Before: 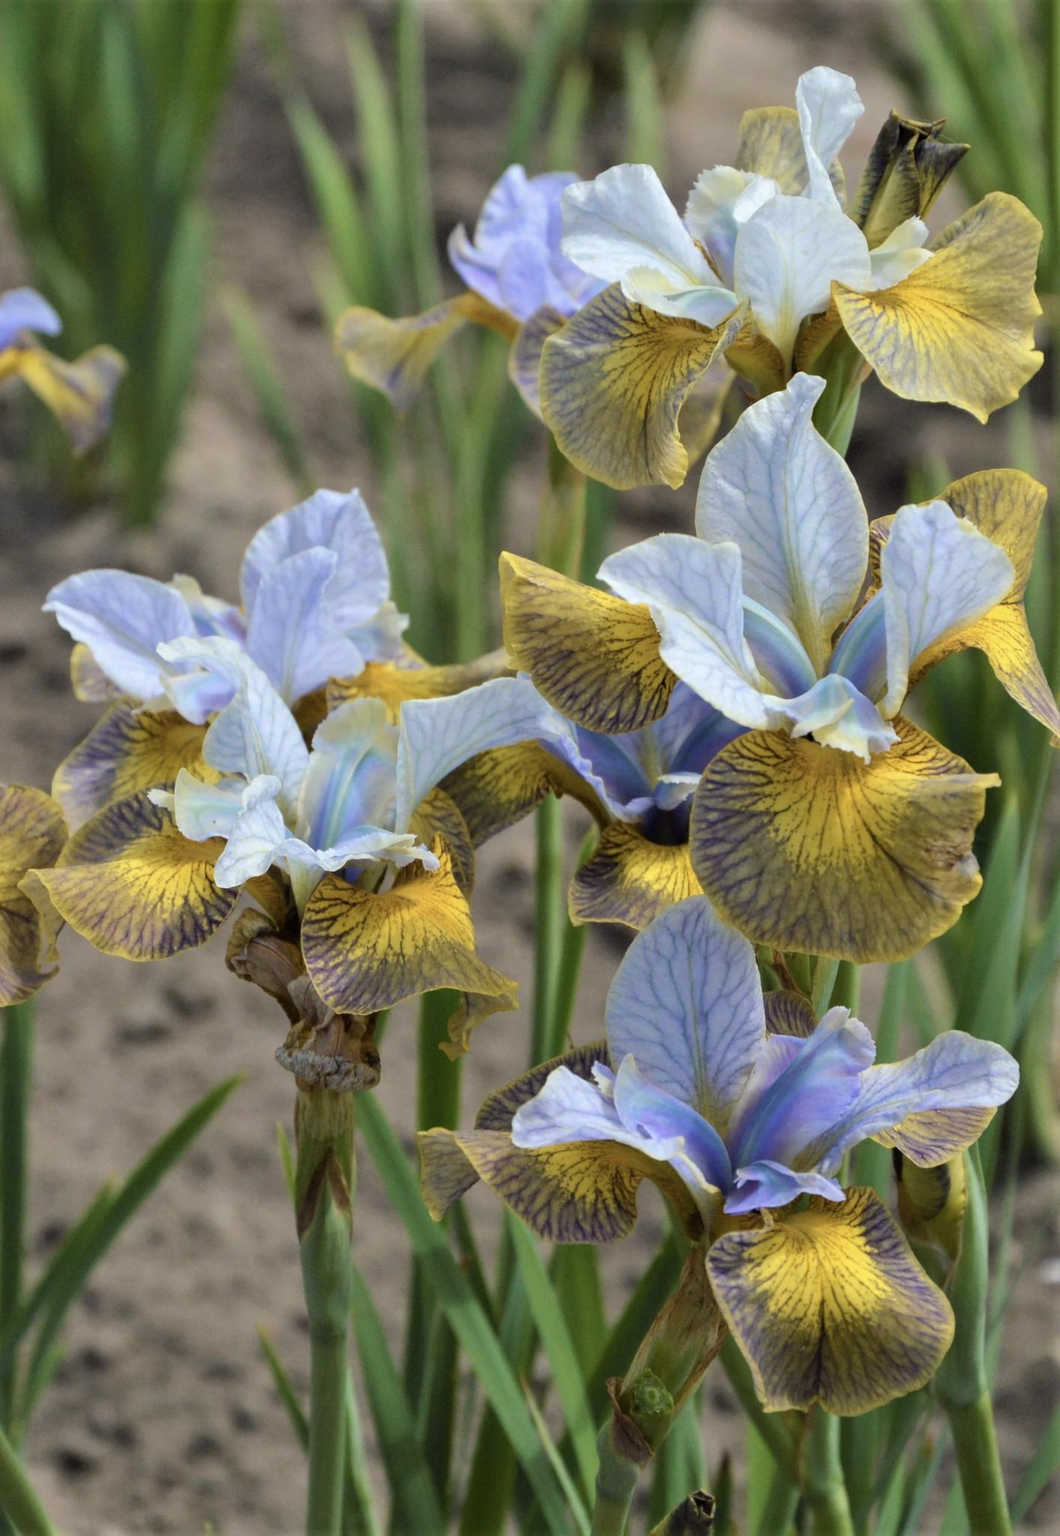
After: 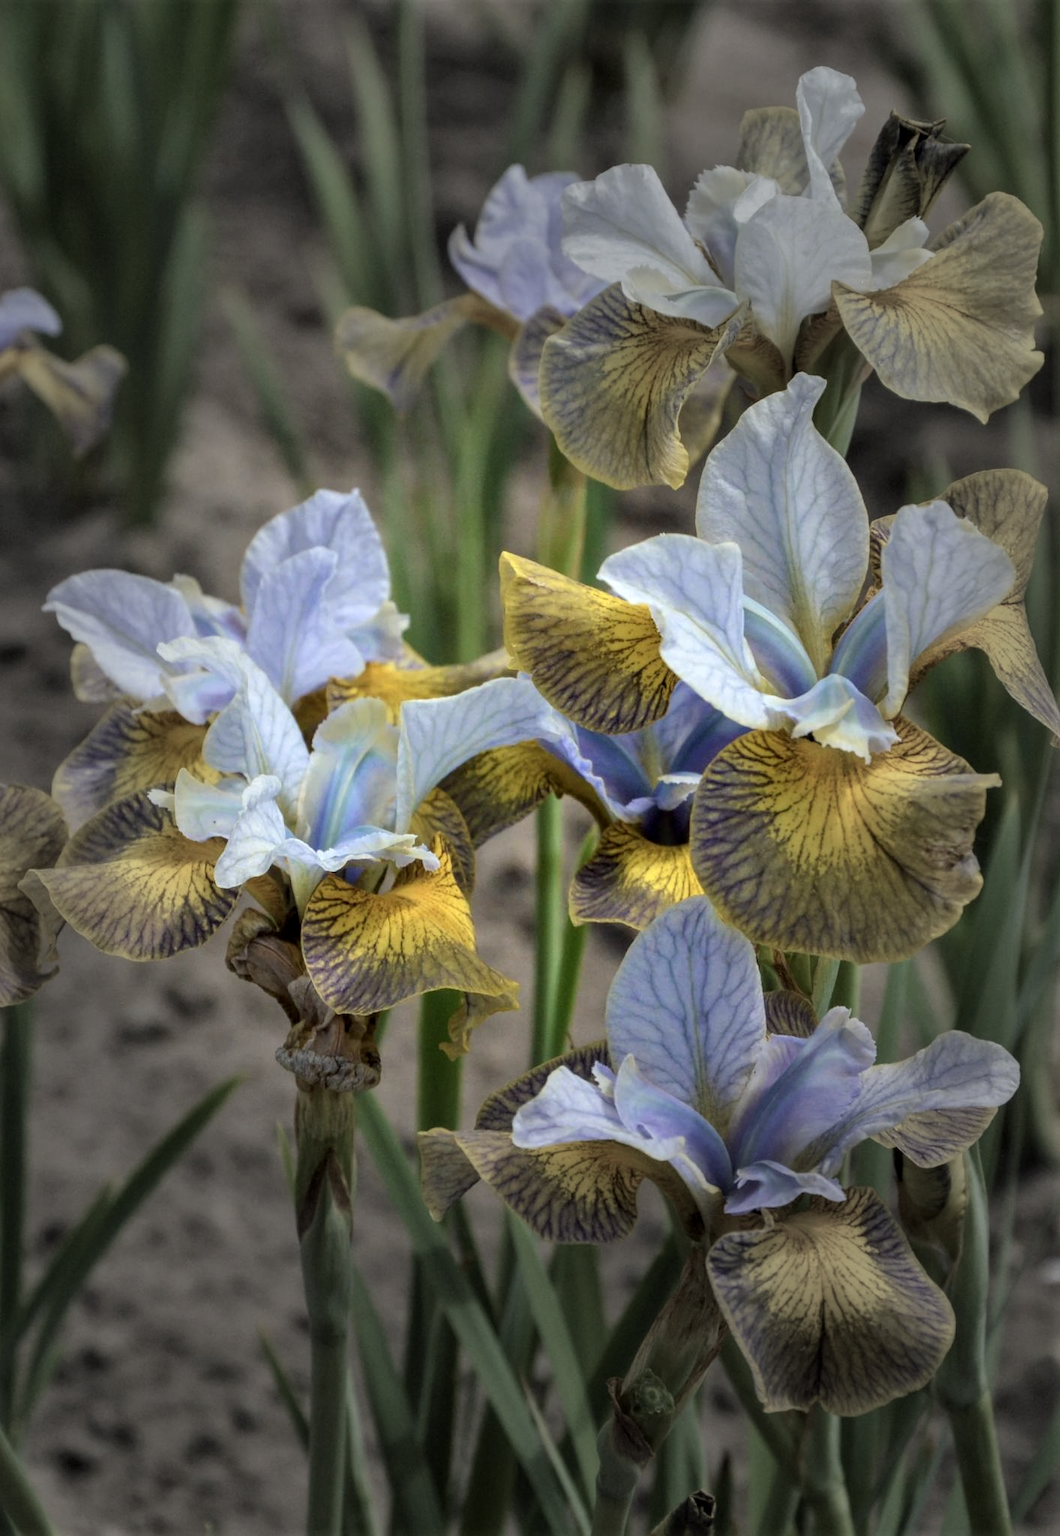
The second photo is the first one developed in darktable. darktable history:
local contrast: on, module defaults
vignetting: fall-off start 31.28%, fall-off radius 34.64%, brightness -0.575
